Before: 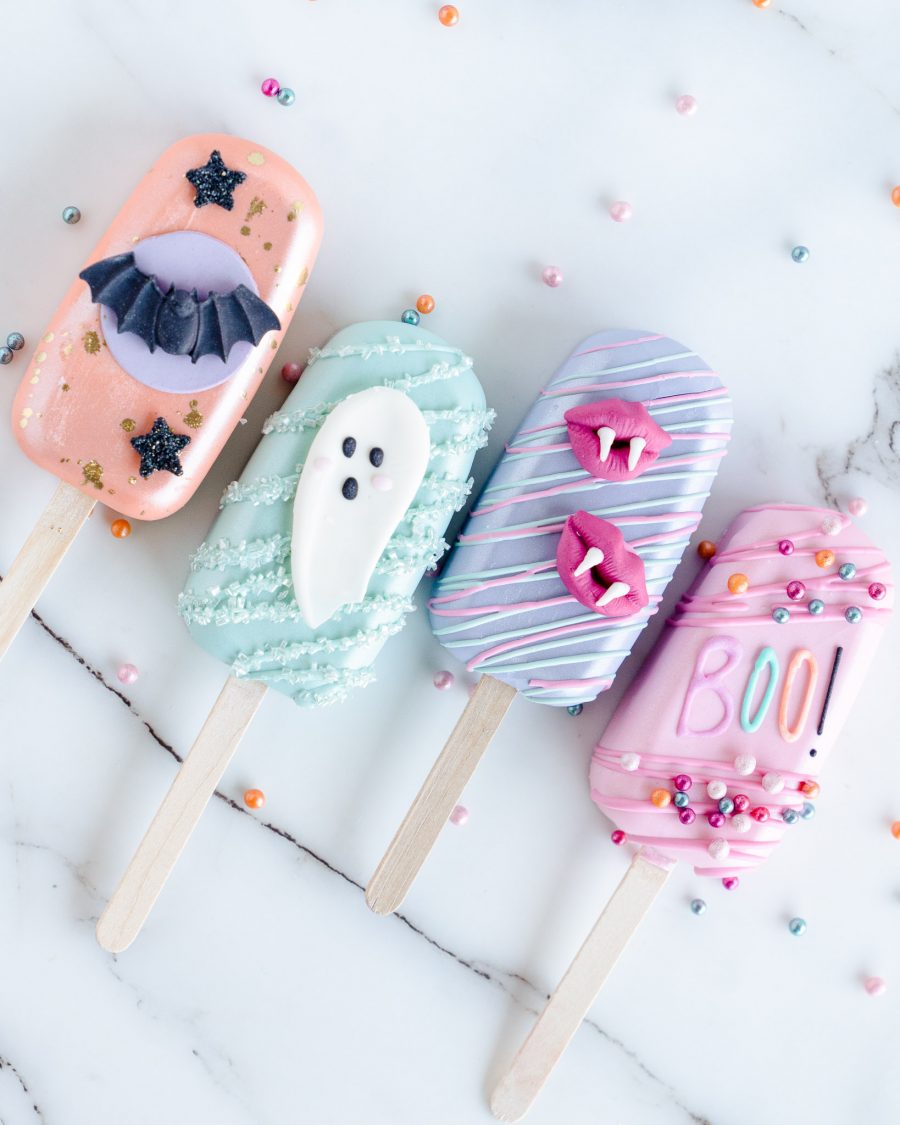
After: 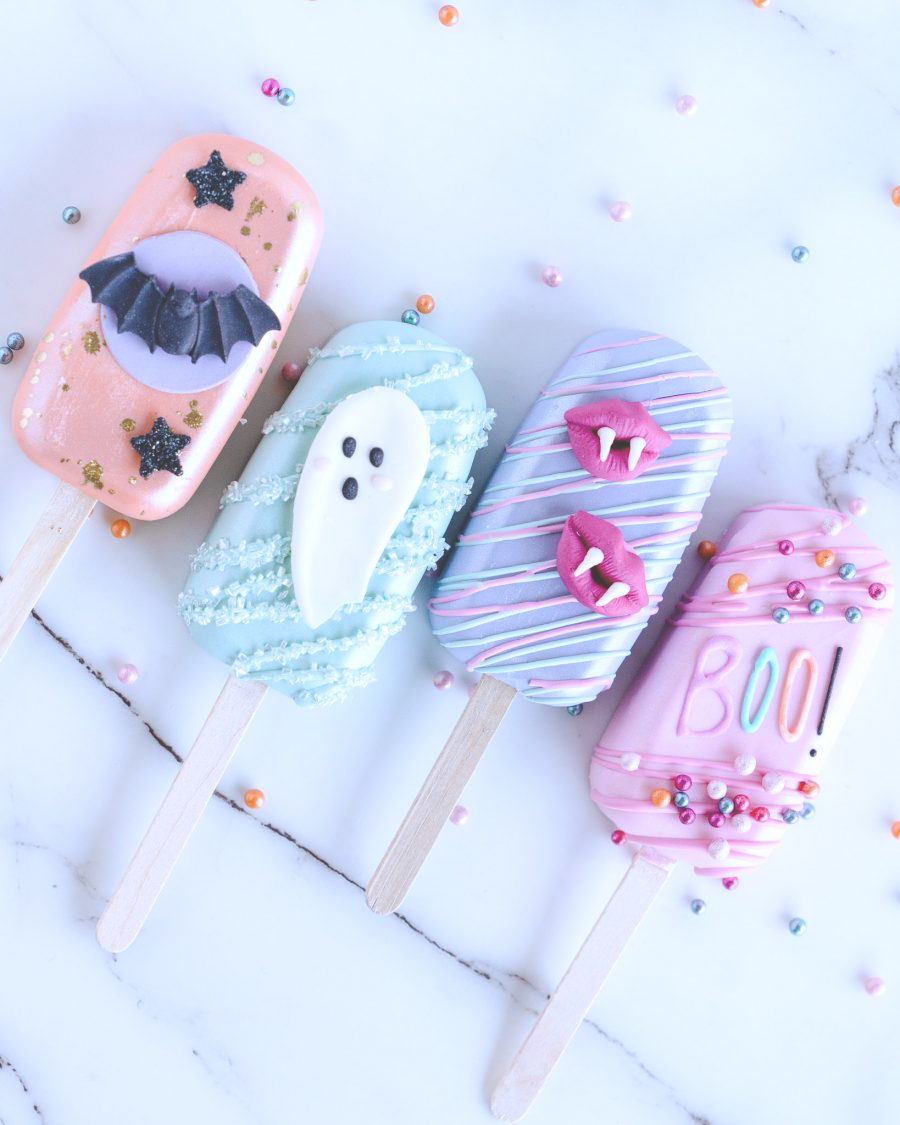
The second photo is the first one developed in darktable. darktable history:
exposure: black level correction -0.041, exposure 0.064 EV, compensate highlight preservation false
white balance: red 0.967, blue 1.119, emerald 0.756
